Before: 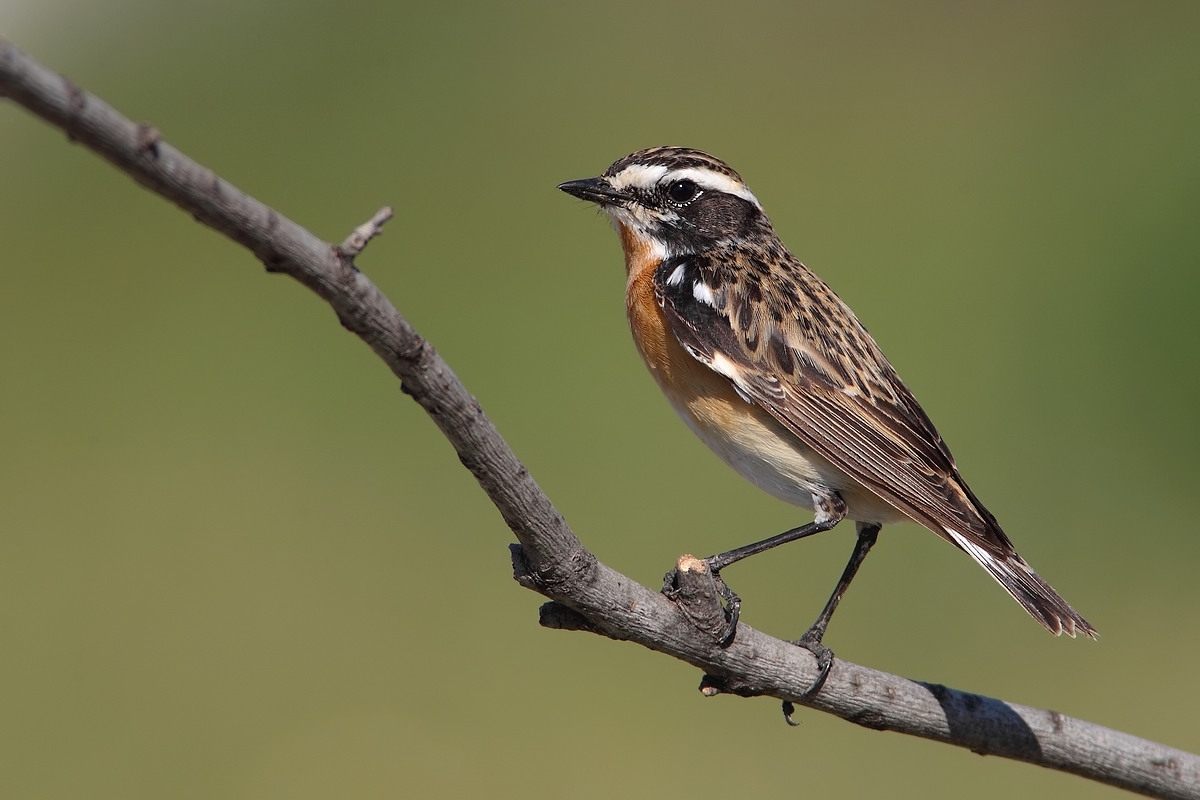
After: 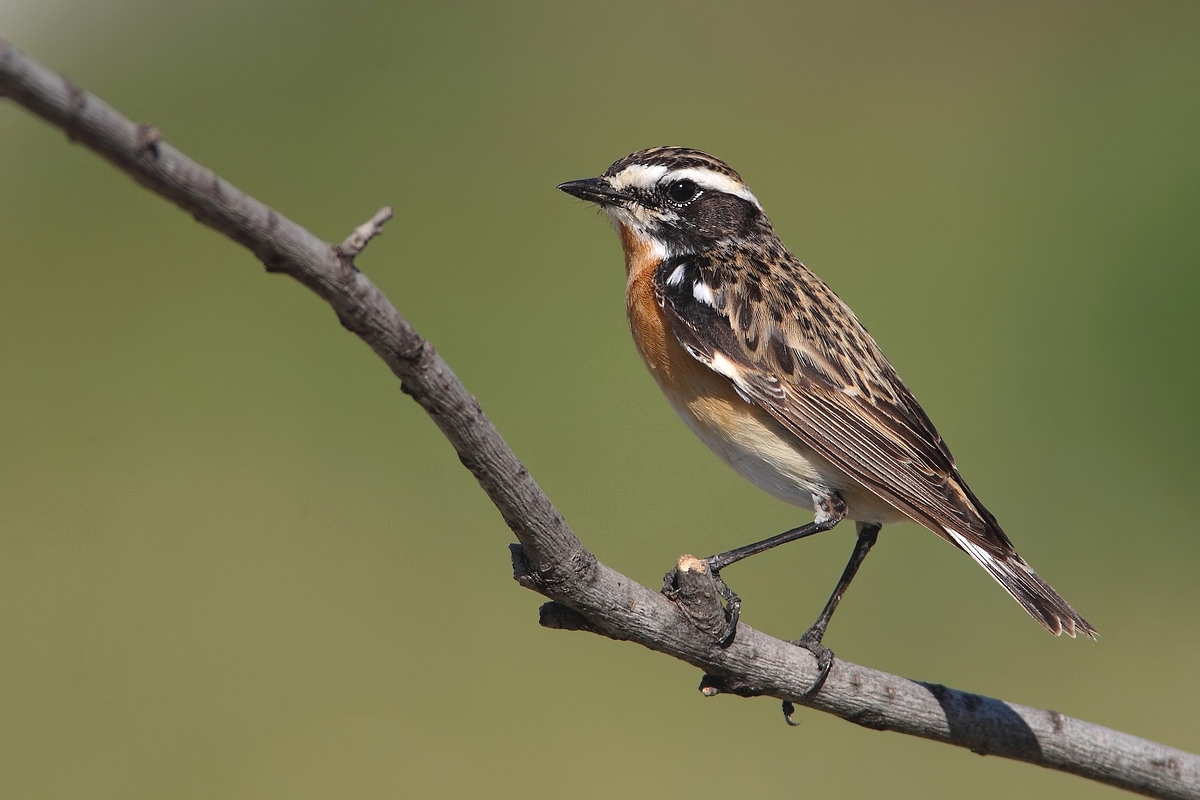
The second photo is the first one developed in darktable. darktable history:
contrast brightness saturation: contrast 0.054
tone equalizer: on, module defaults
exposure: black level correction -0.003, exposure 0.036 EV, compensate highlight preservation false
shadows and highlights: shadows 12.45, white point adjustment 1.14, highlights -0.332, soften with gaussian
